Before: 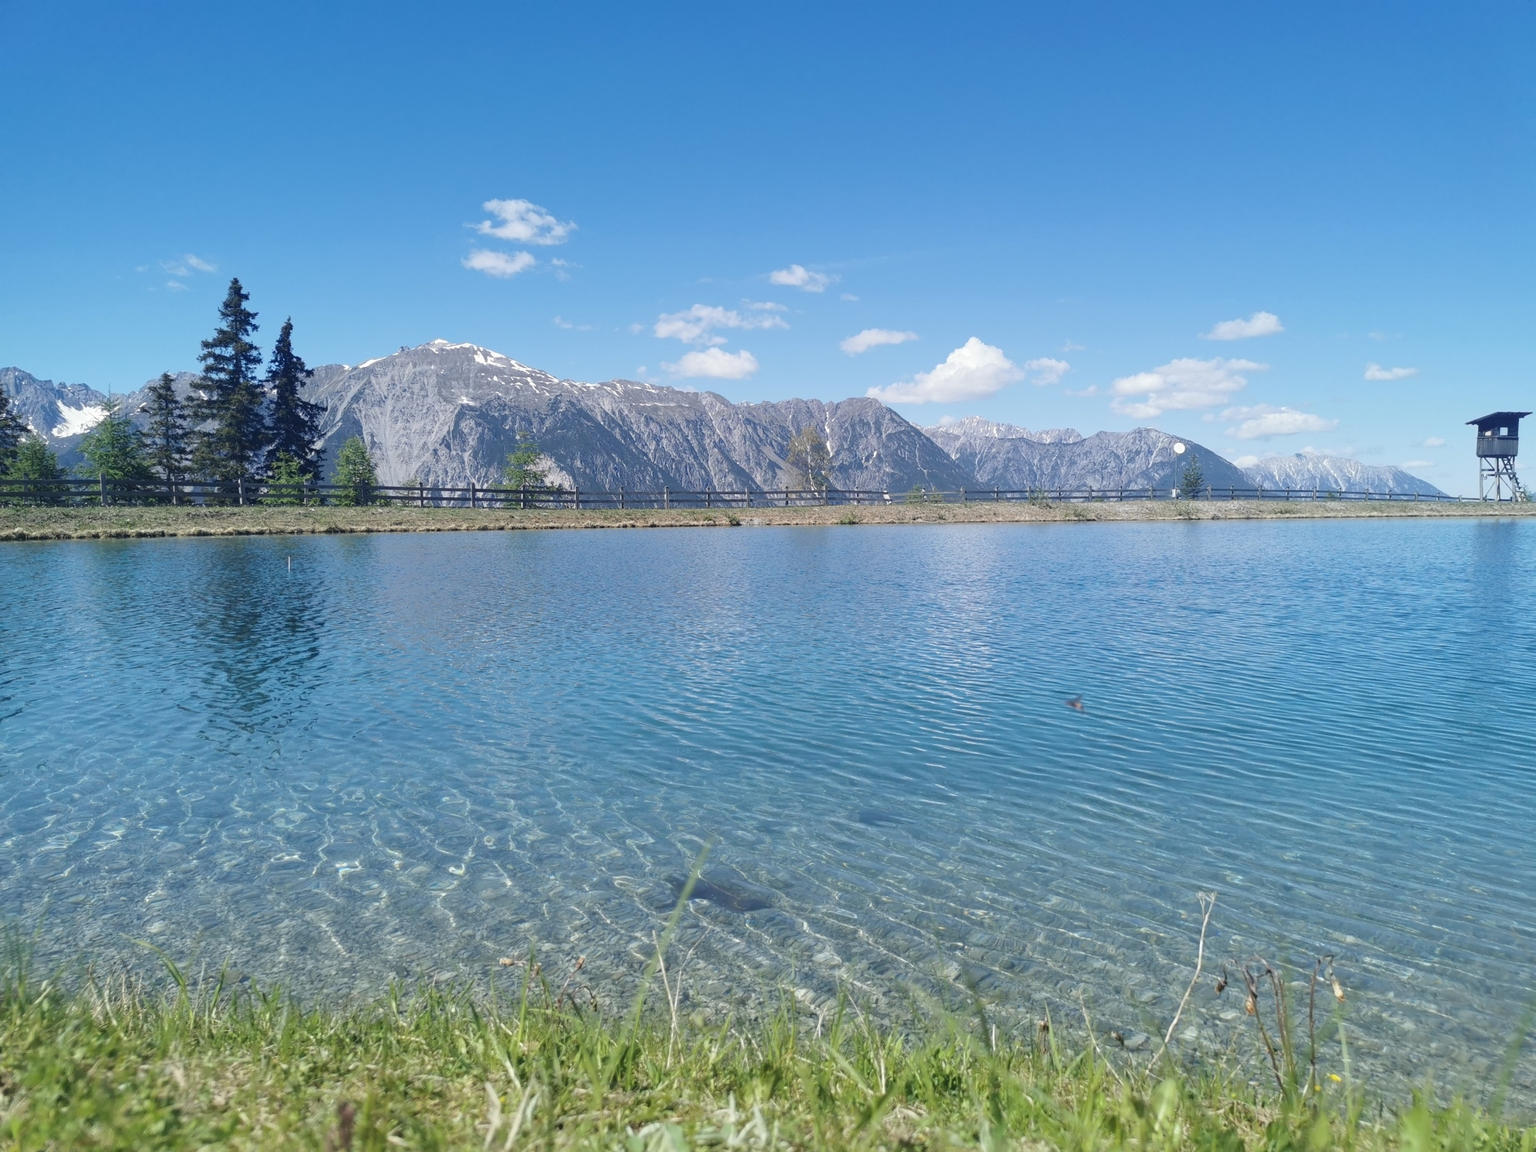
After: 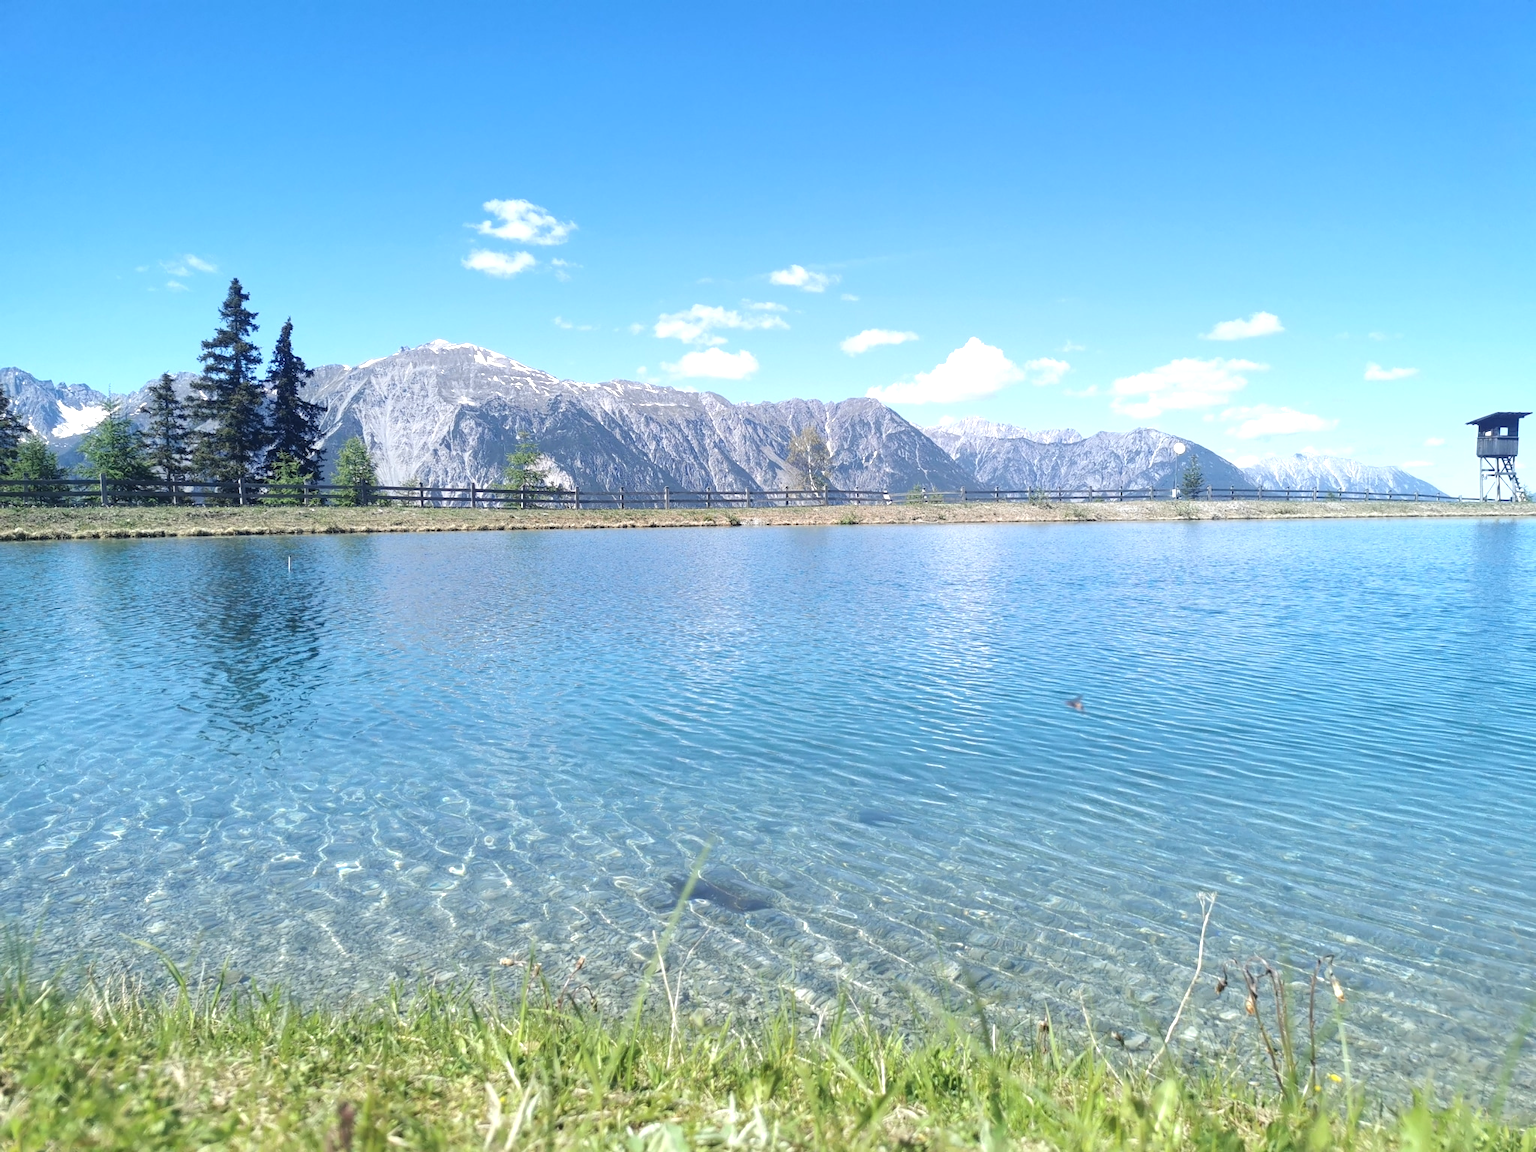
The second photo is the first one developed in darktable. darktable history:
tone equalizer: -8 EV -0.75 EV, -7 EV -0.676 EV, -6 EV -0.611 EV, -5 EV -0.419 EV, -3 EV 0.389 EV, -2 EV 0.6 EV, -1 EV 0.692 EV, +0 EV 0.727 EV
